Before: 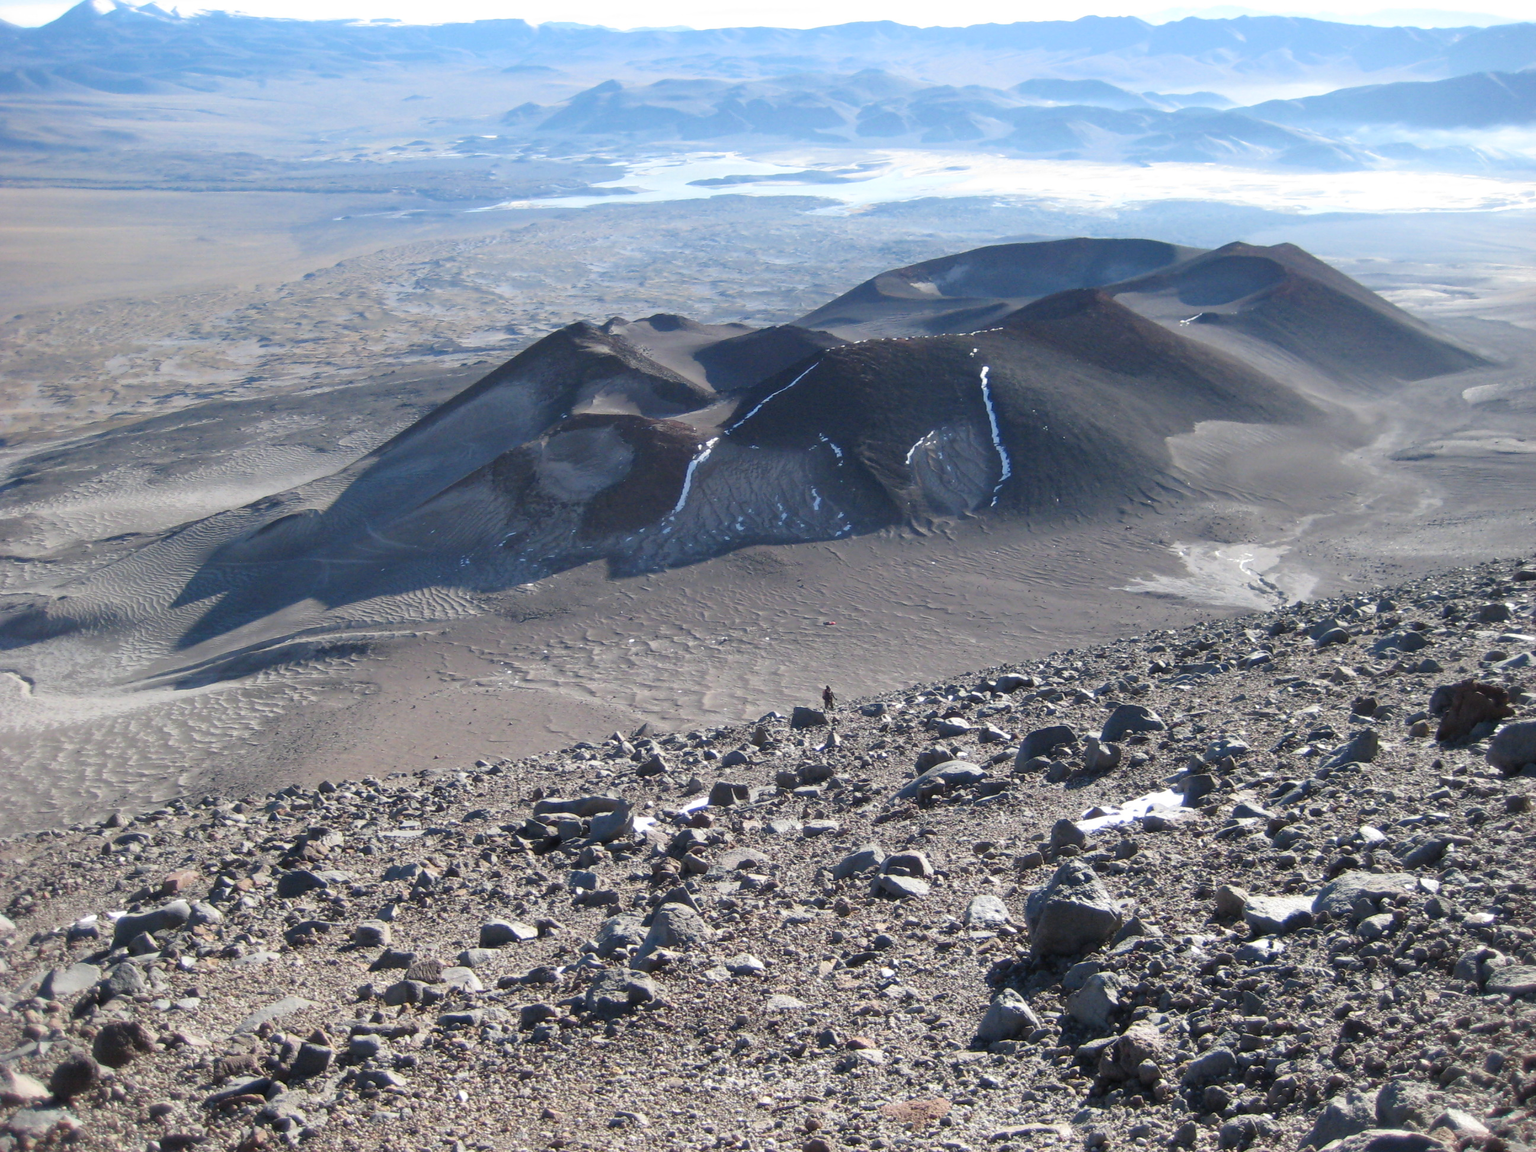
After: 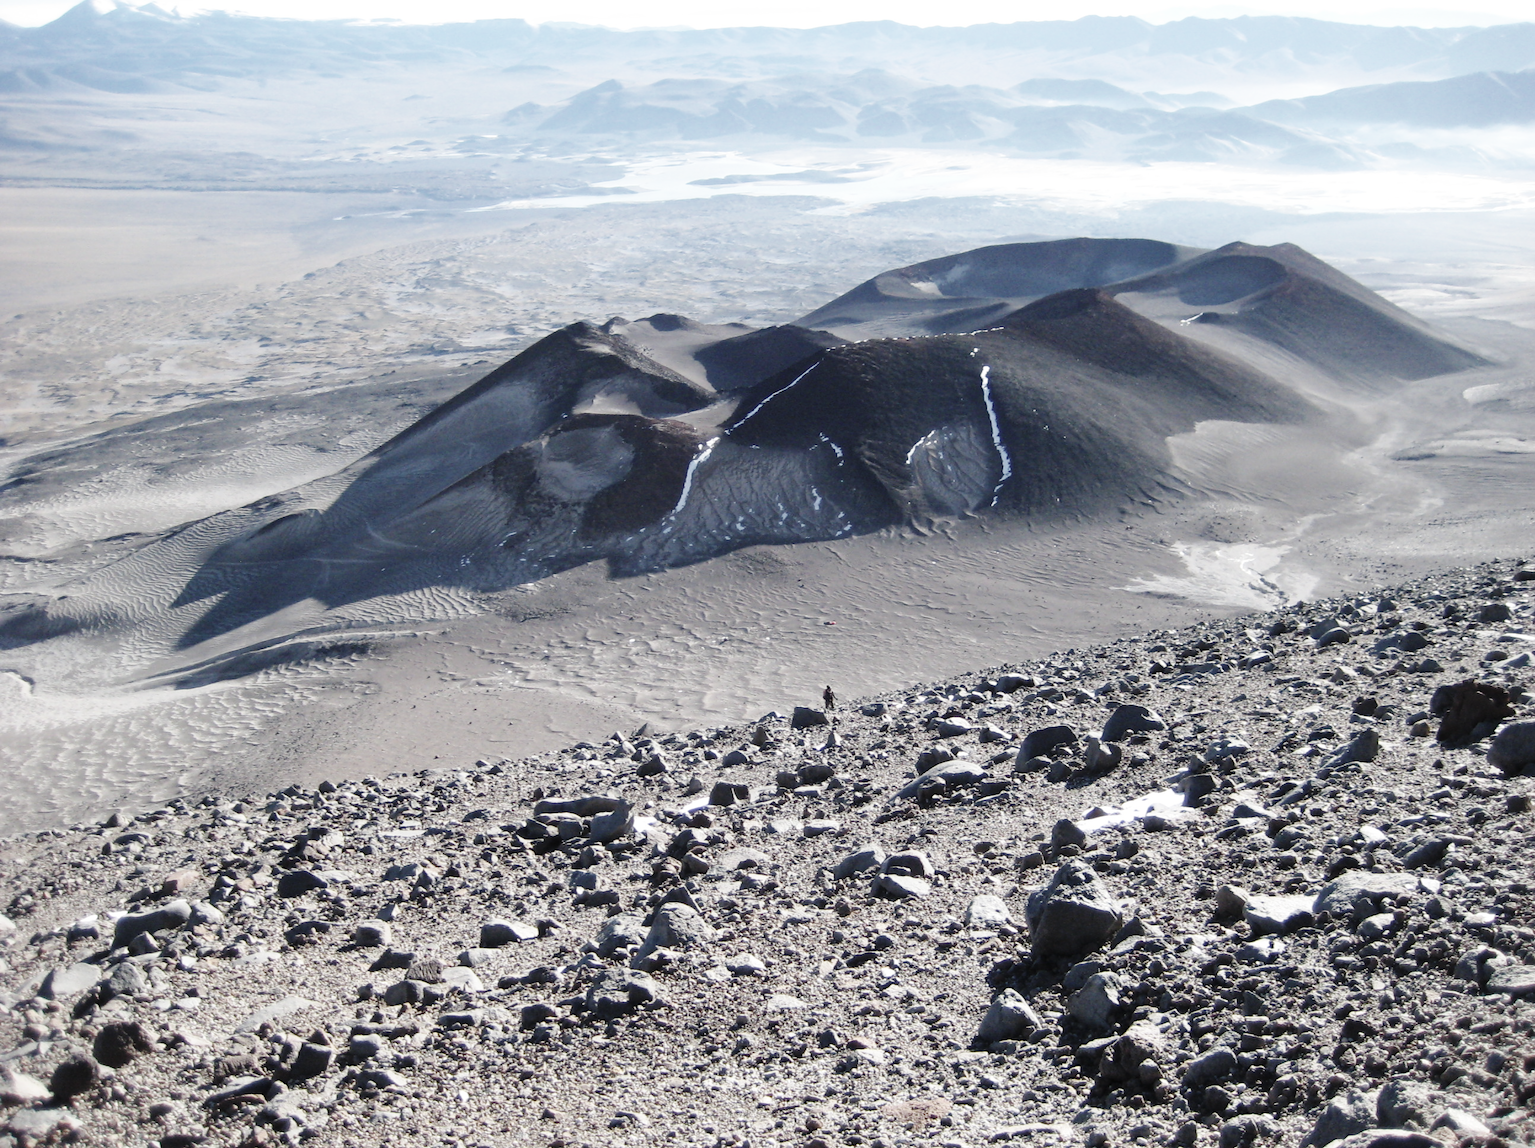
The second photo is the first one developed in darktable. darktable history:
color correction: highlights b* 0.04, saturation 0.547
base curve: curves: ch0 [(0, 0) (0.036, 0.025) (0.121, 0.166) (0.206, 0.329) (0.605, 0.79) (1, 1)], preserve colors none
crop: top 0.071%, bottom 0.191%
